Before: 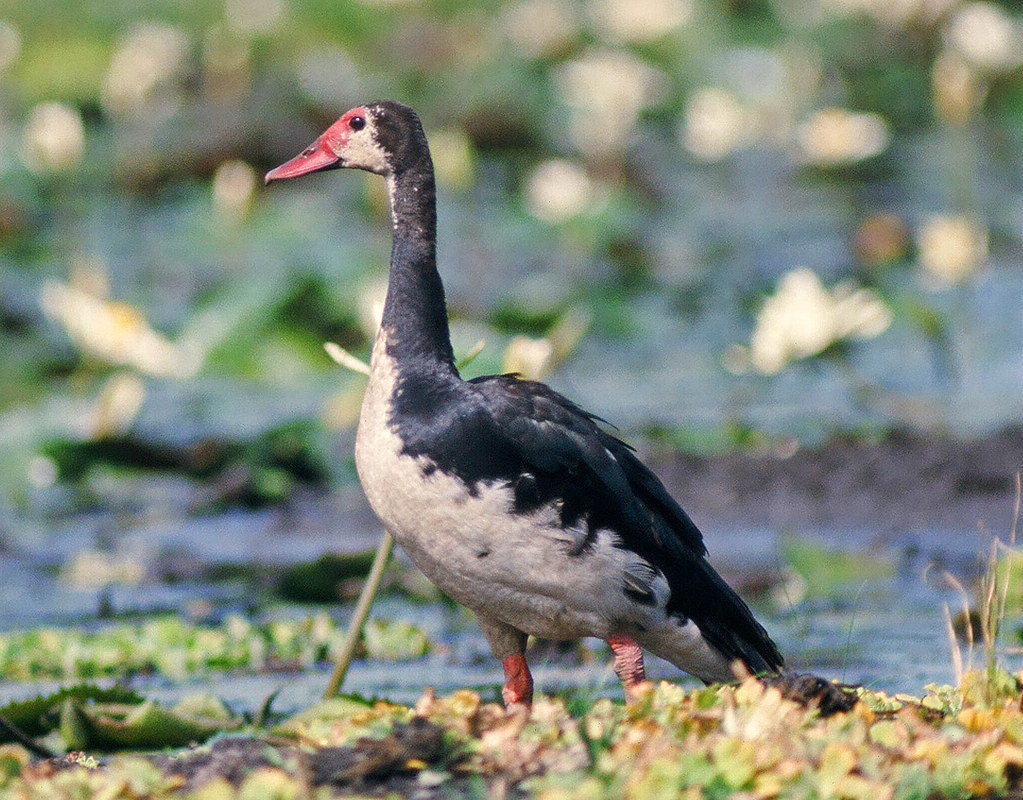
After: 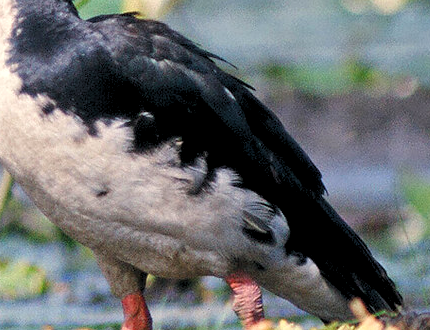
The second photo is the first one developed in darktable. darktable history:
levels: levels [0.073, 0.497, 0.972]
crop: left 37.321%, top 45.191%, right 20.614%, bottom 13.517%
